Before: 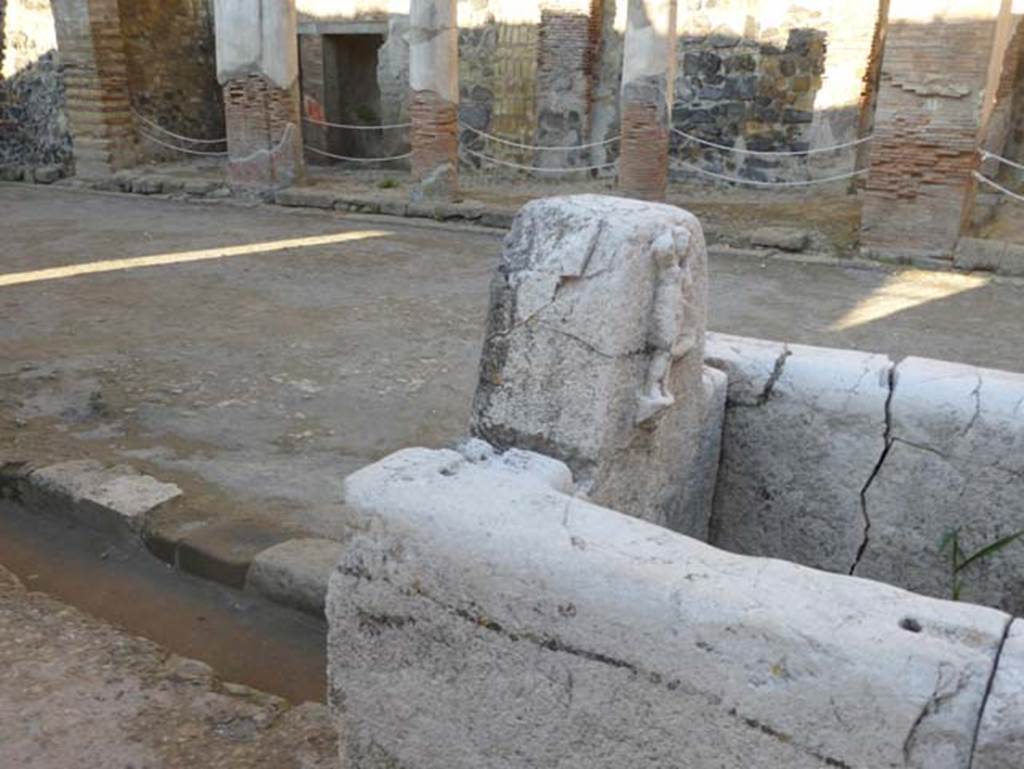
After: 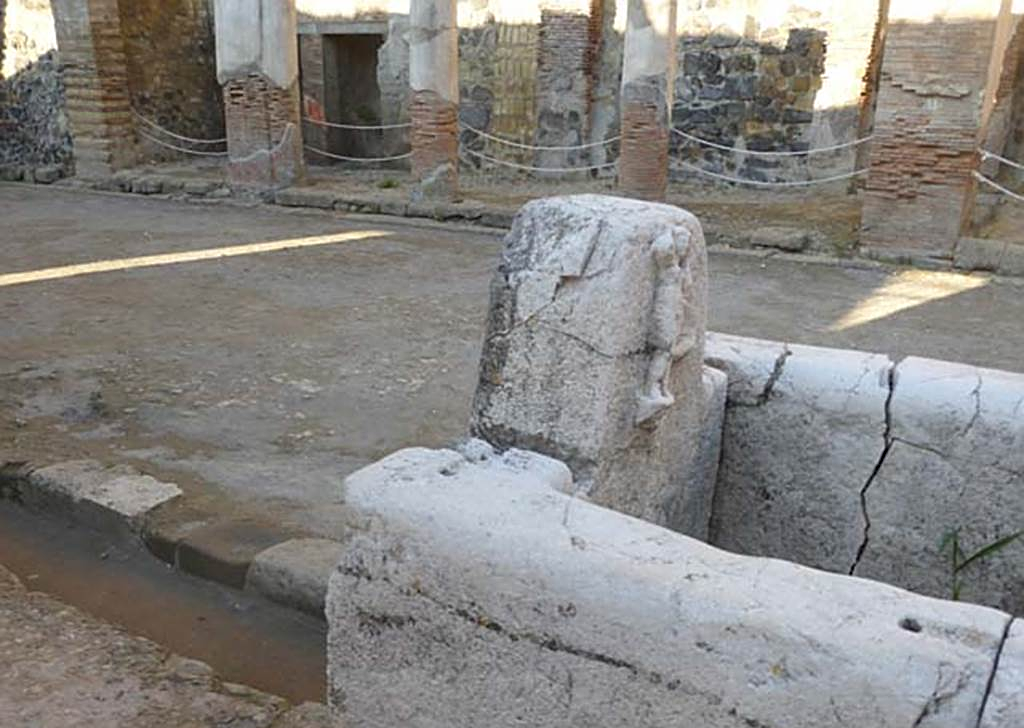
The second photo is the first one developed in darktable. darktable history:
crop and rotate: top 0.013%, bottom 5.215%
sharpen: on, module defaults
